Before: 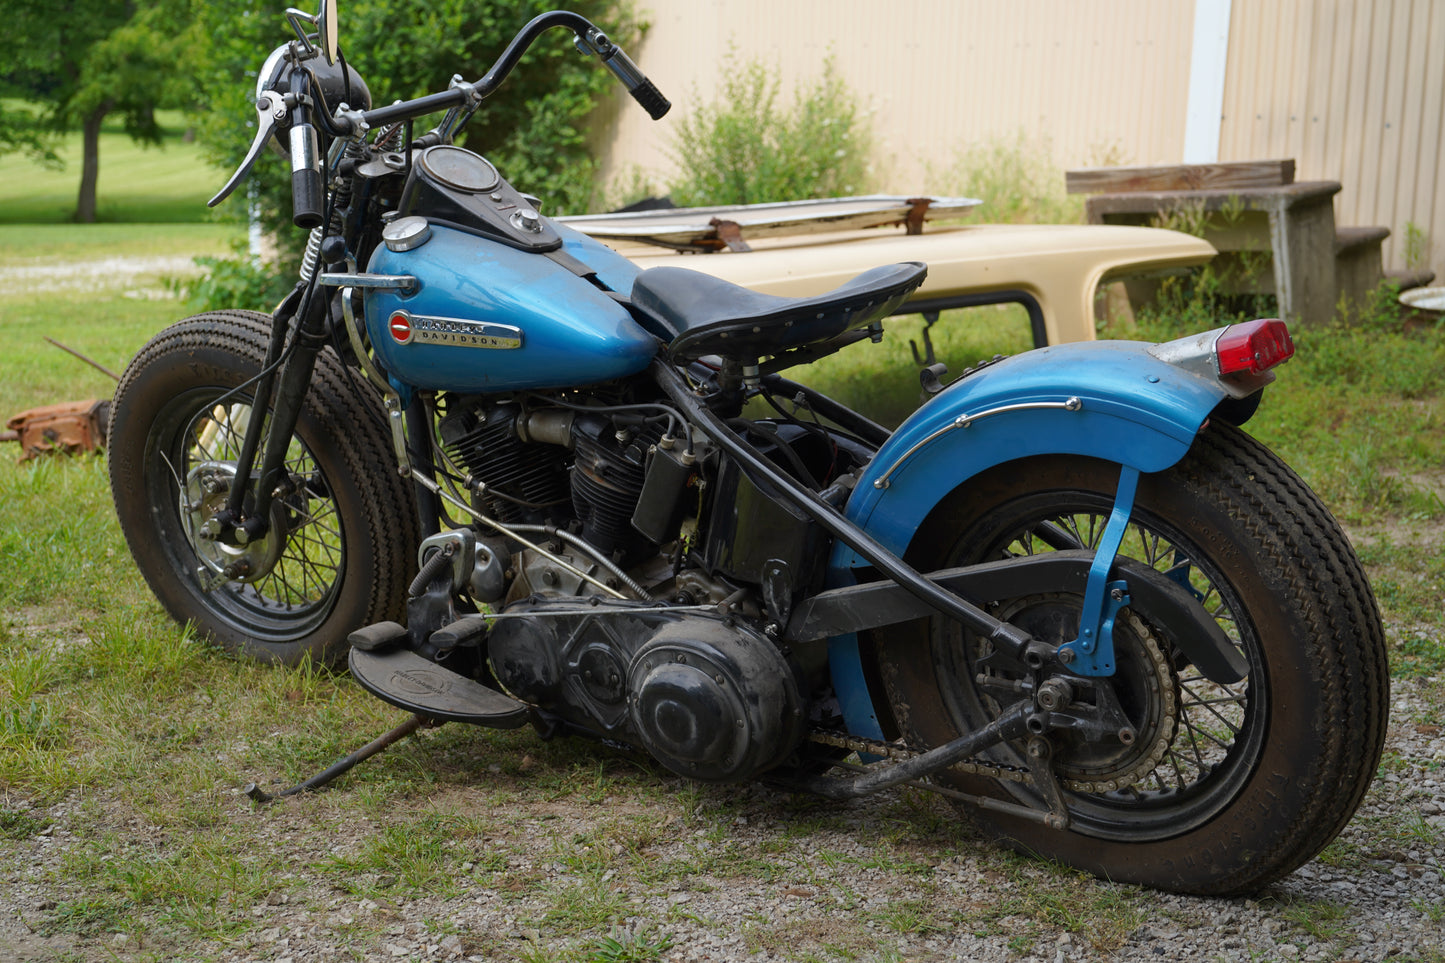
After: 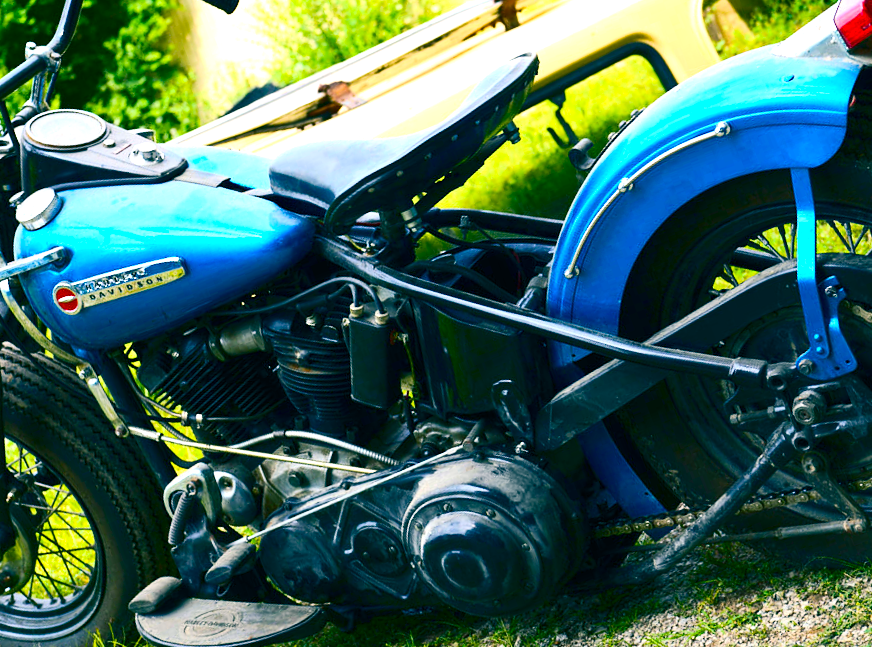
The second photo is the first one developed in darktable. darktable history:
color balance rgb: shadows lift › luminance -28.793%, shadows lift › chroma 10.325%, shadows lift › hue 227.22°, linear chroma grading › global chroma 14.456%, perceptual saturation grading › global saturation 20%, perceptual saturation grading › highlights -25.397%, perceptual saturation grading › shadows 49.603%, perceptual brilliance grading › global brilliance 20.408%, global vibrance 32.612%
exposure: black level correction 0, exposure 0.693 EV, compensate exposure bias true, compensate highlight preservation false
crop and rotate: angle 20.98°, left 6.992%, right 4.216%, bottom 1.116%
contrast brightness saturation: contrast 0.278
tone curve: color space Lab, independent channels, preserve colors none
